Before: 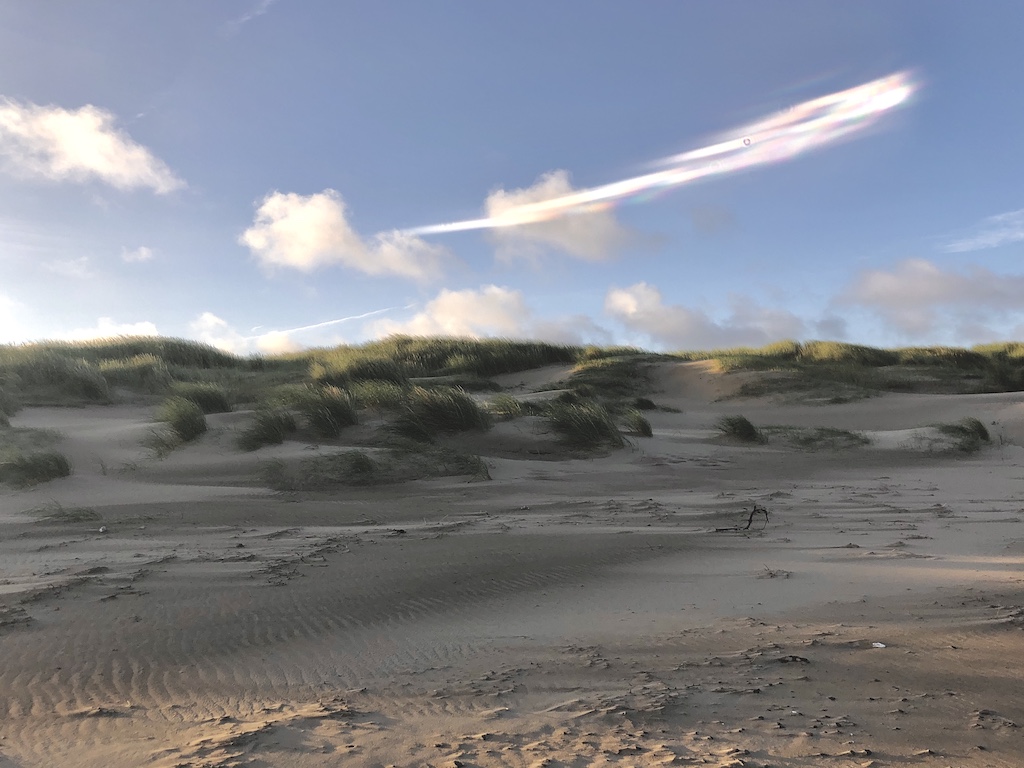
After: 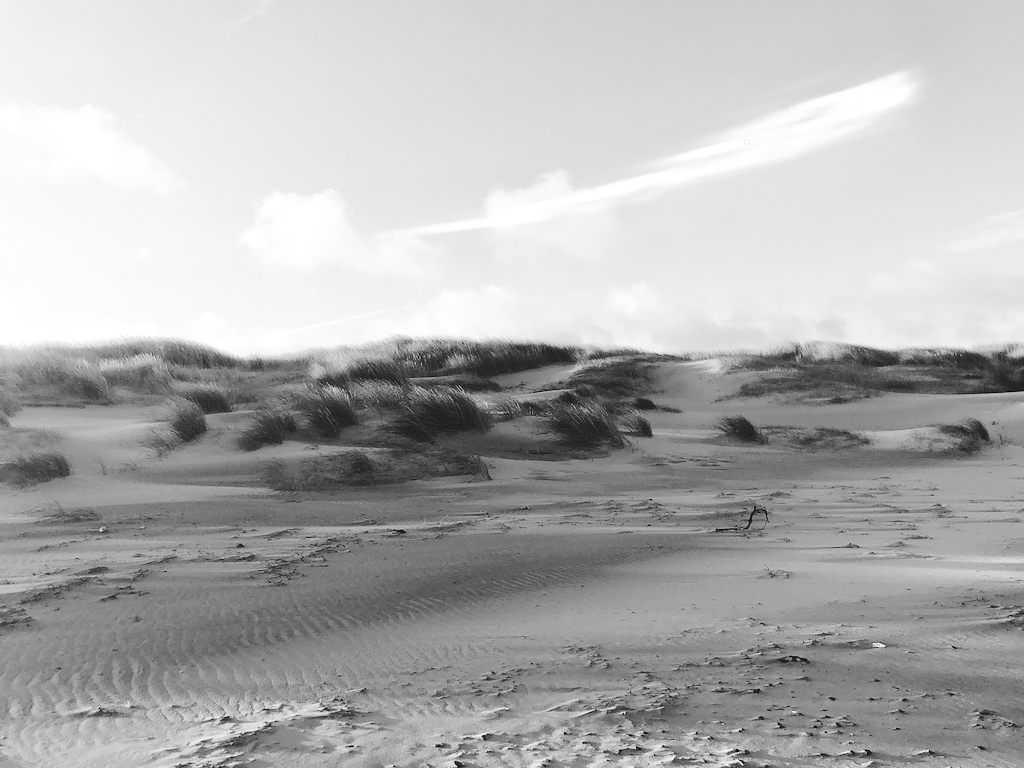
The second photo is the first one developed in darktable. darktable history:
shadows and highlights: shadows -40.15, highlights 62.88, soften with gaussian
base curve: curves: ch0 [(0, 0) (0.028, 0.03) (0.121, 0.232) (0.46, 0.748) (0.859, 0.968) (1, 1)], preserve colors none
monochrome: size 3.1
